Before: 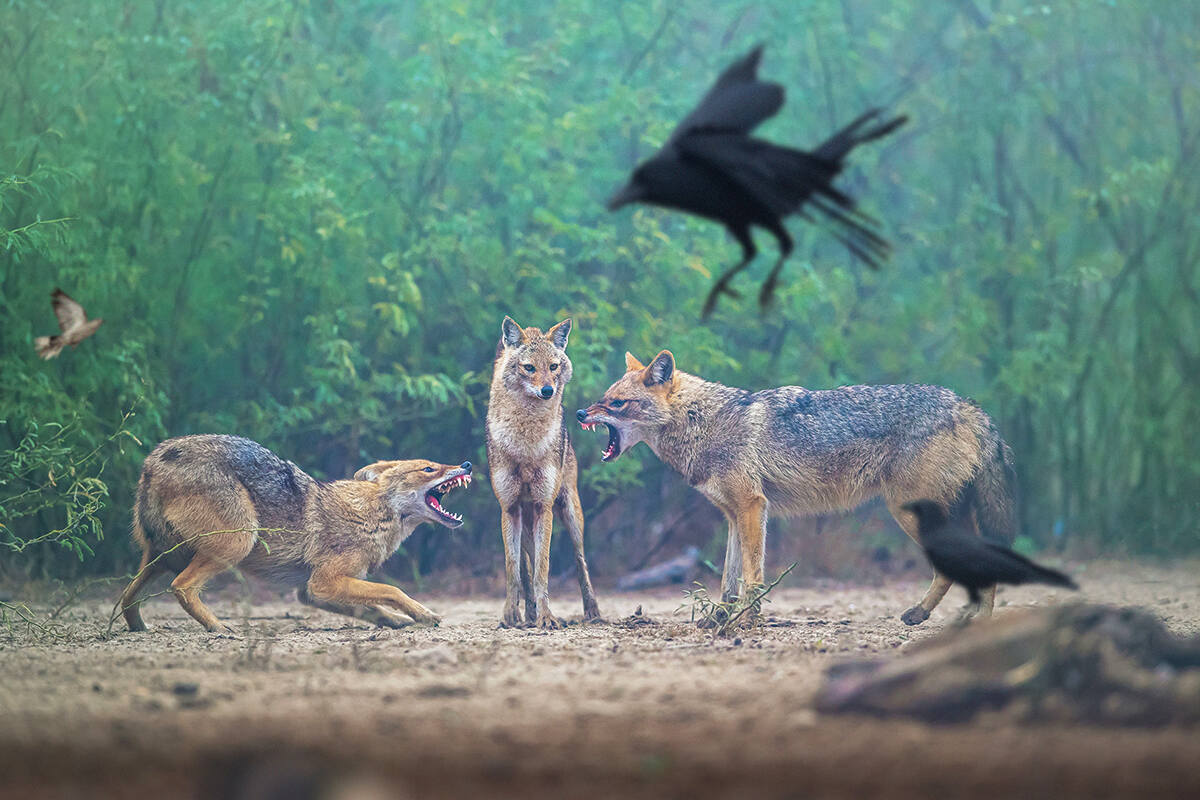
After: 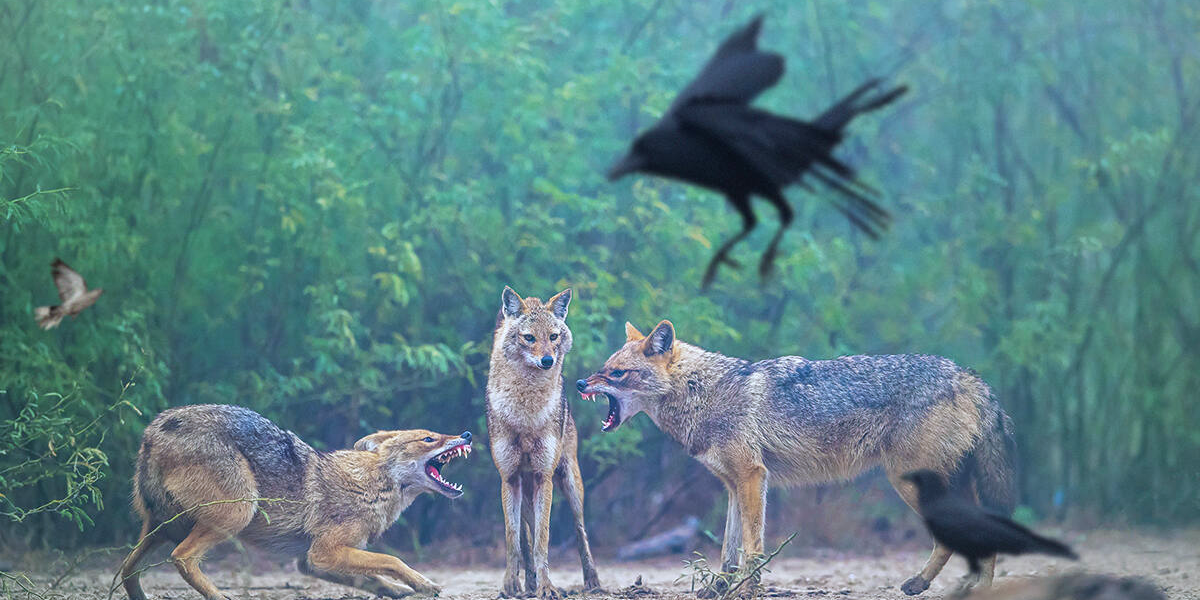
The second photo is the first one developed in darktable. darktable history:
crop: top 3.857%, bottom 21.132%
white balance: red 0.954, blue 1.079
